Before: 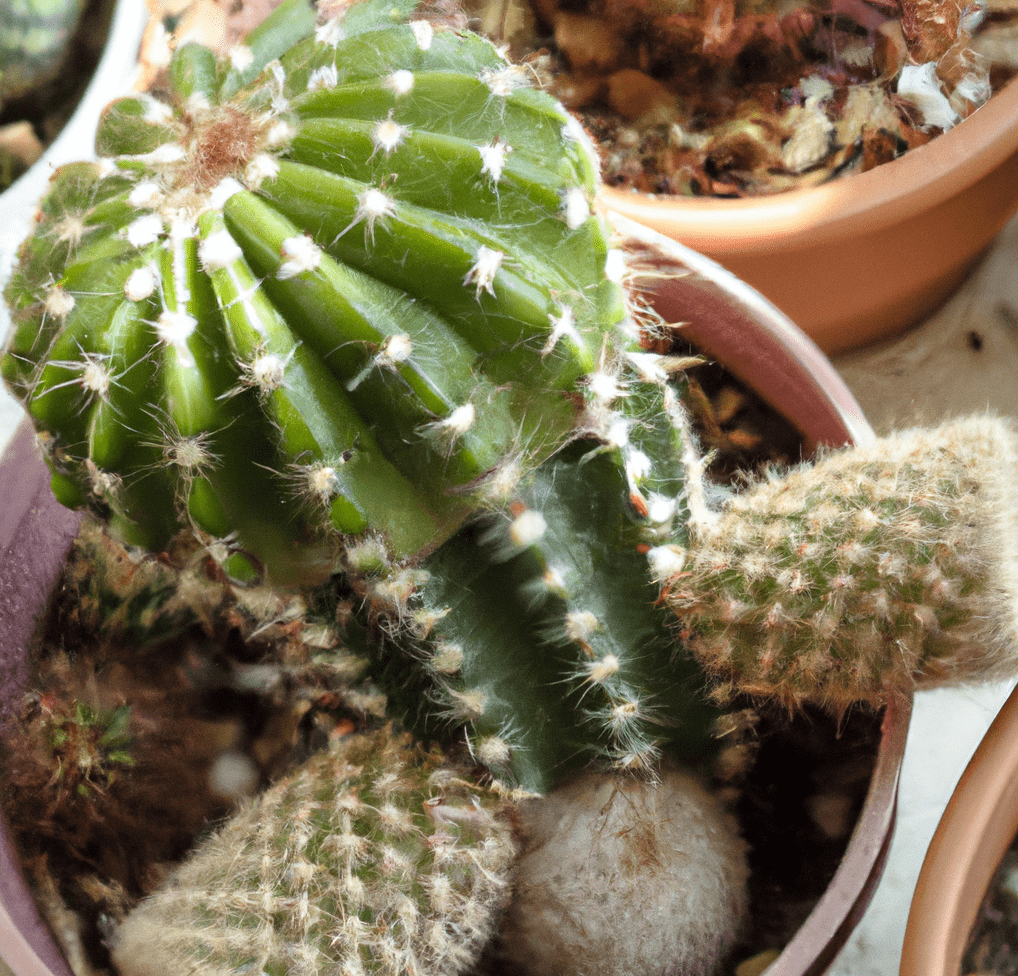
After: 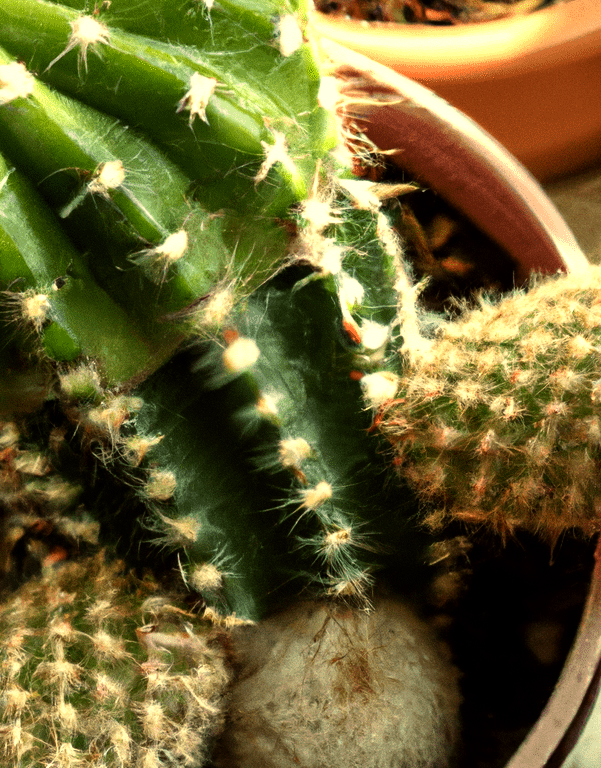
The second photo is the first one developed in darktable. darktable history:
crop and rotate: left 28.256%, top 17.734%, right 12.656%, bottom 3.573%
color balance: mode lift, gamma, gain (sRGB), lift [1.014, 0.966, 0.918, 0.87], gamma [0.86, 0.734, 0.918, 0.976], gain [1.063, 1.13, 1.063, 0.86]
